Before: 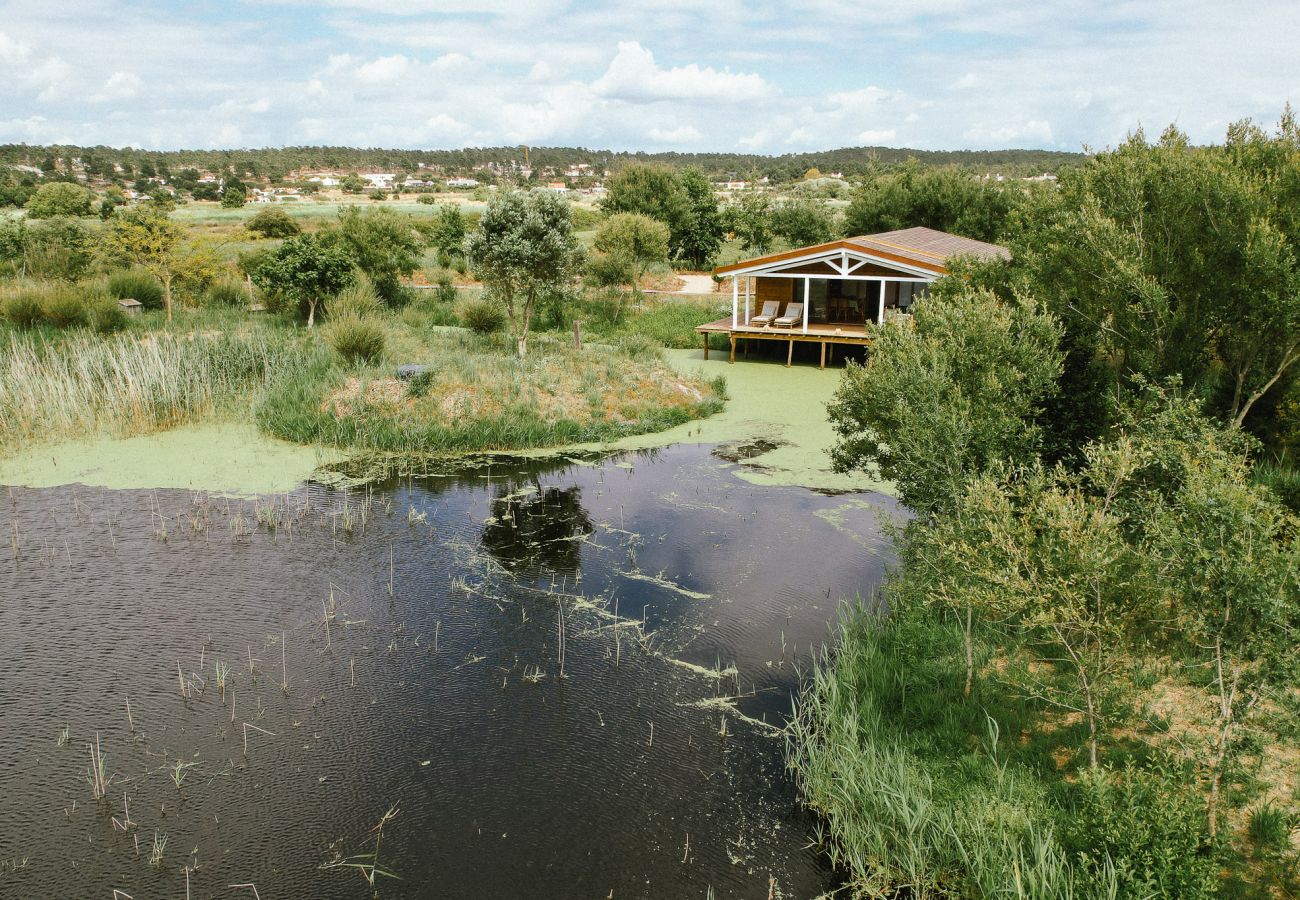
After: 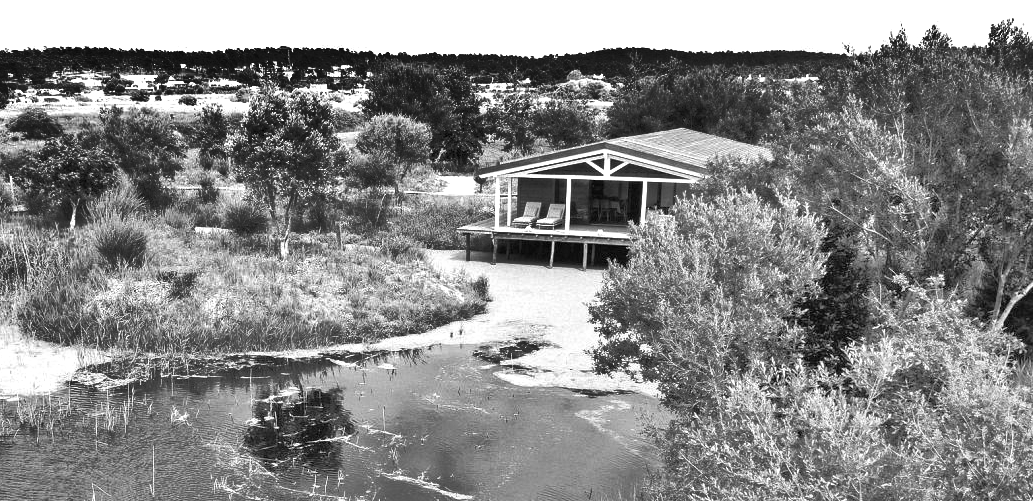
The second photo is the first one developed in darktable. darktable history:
tone equalizer: -7 EV 0.15 EV, -6 EV 0.6 EV, -5 EV 1.15 EV, -4 EV 1.33 EV, -3 EV 1.15 EV, -2 EV 0.6 EV, -1 EV 0.15 EV, mask exposure compensation -0.5 EV
shadows and highlights: shadows 20.91, highlights -82.73, soften with gaussian
crop: left 18.38%, top 11.092%, right 2.134%, bottom 33.217%
monochrome: a 2.21, b -1.33, size 2.2
exposure: black level correction 0, exposure 0.7 EV, compensate exposure bias true, compensate highlight preservation false
